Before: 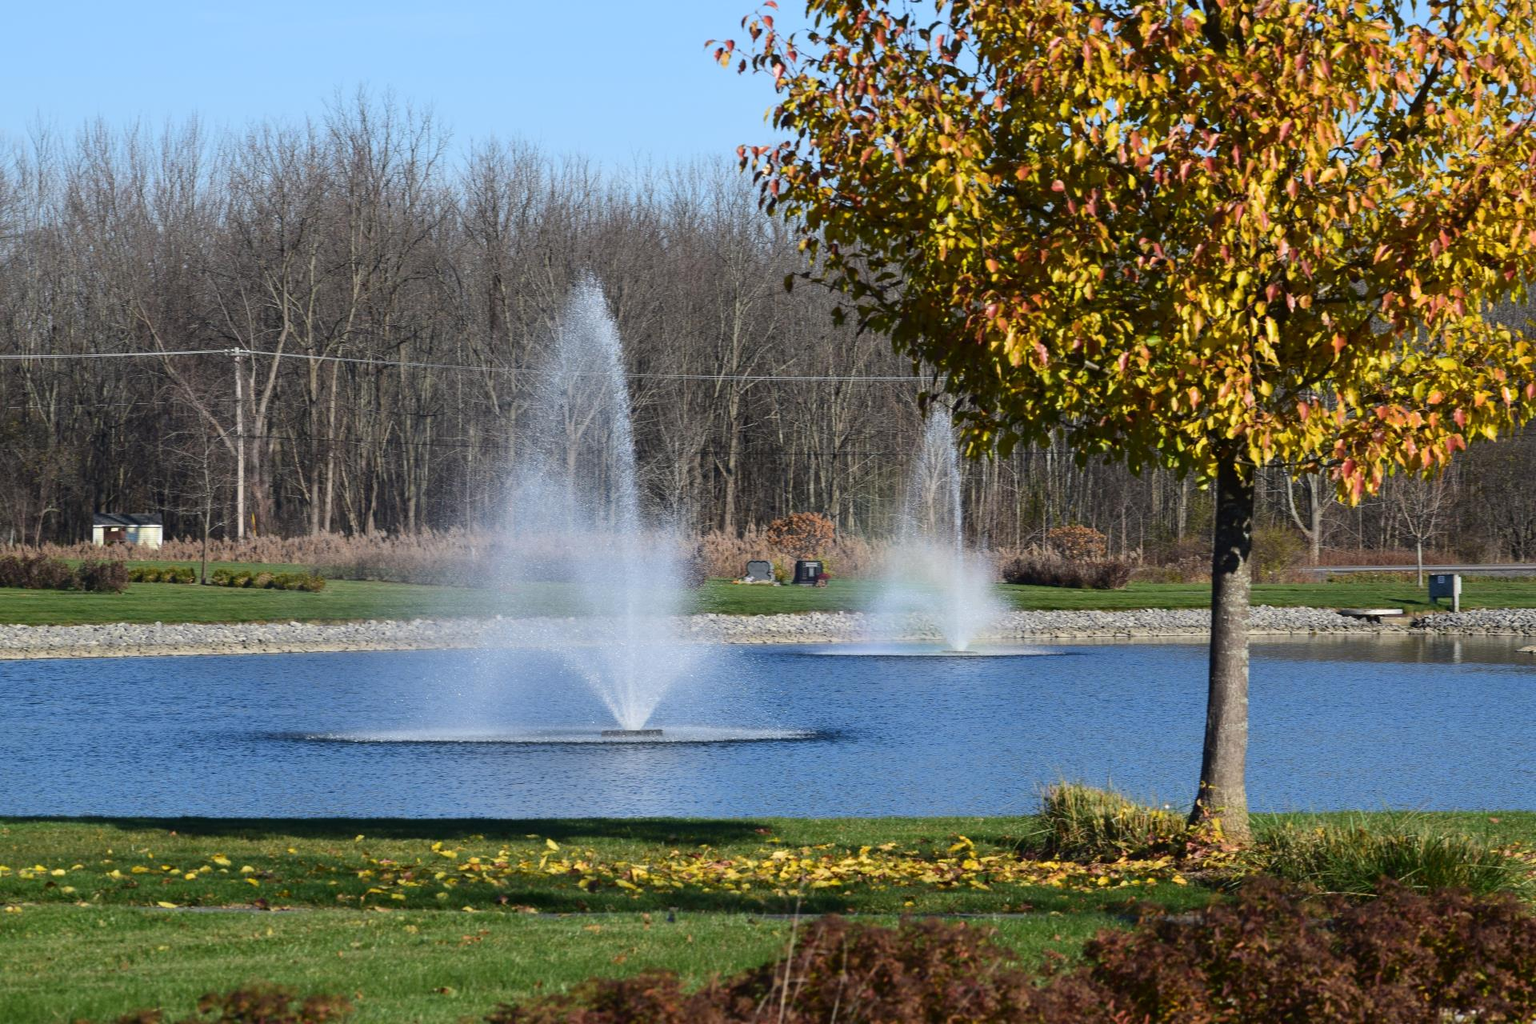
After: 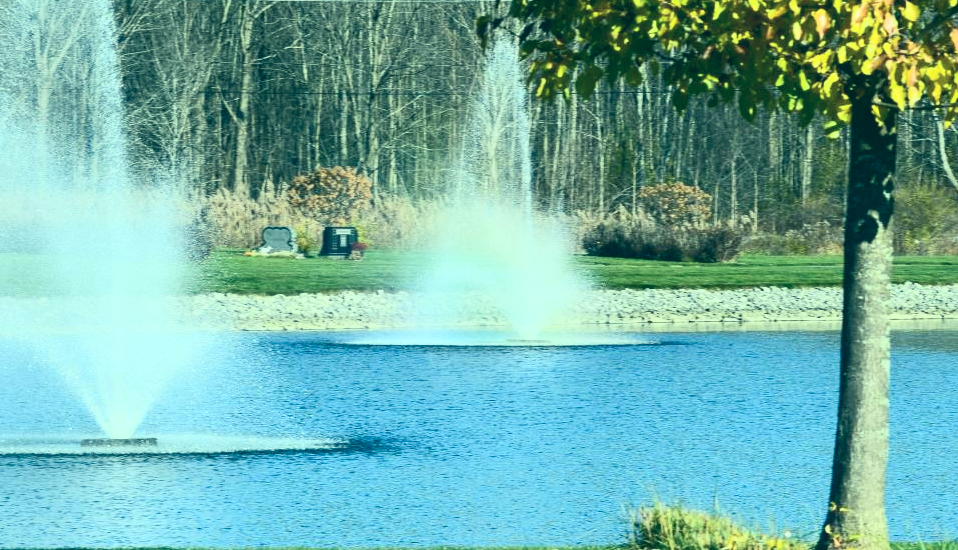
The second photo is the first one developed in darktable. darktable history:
contrast brightness saturation: contrast 0.388, brightness 0.535
crop: left 34.992%, top 37.073%, right 15.104%, bottom 19.939%
color correction: highlights a* -19.85, highlights b* 9.8, shadows a* -20.71, shadows b* -10.55
